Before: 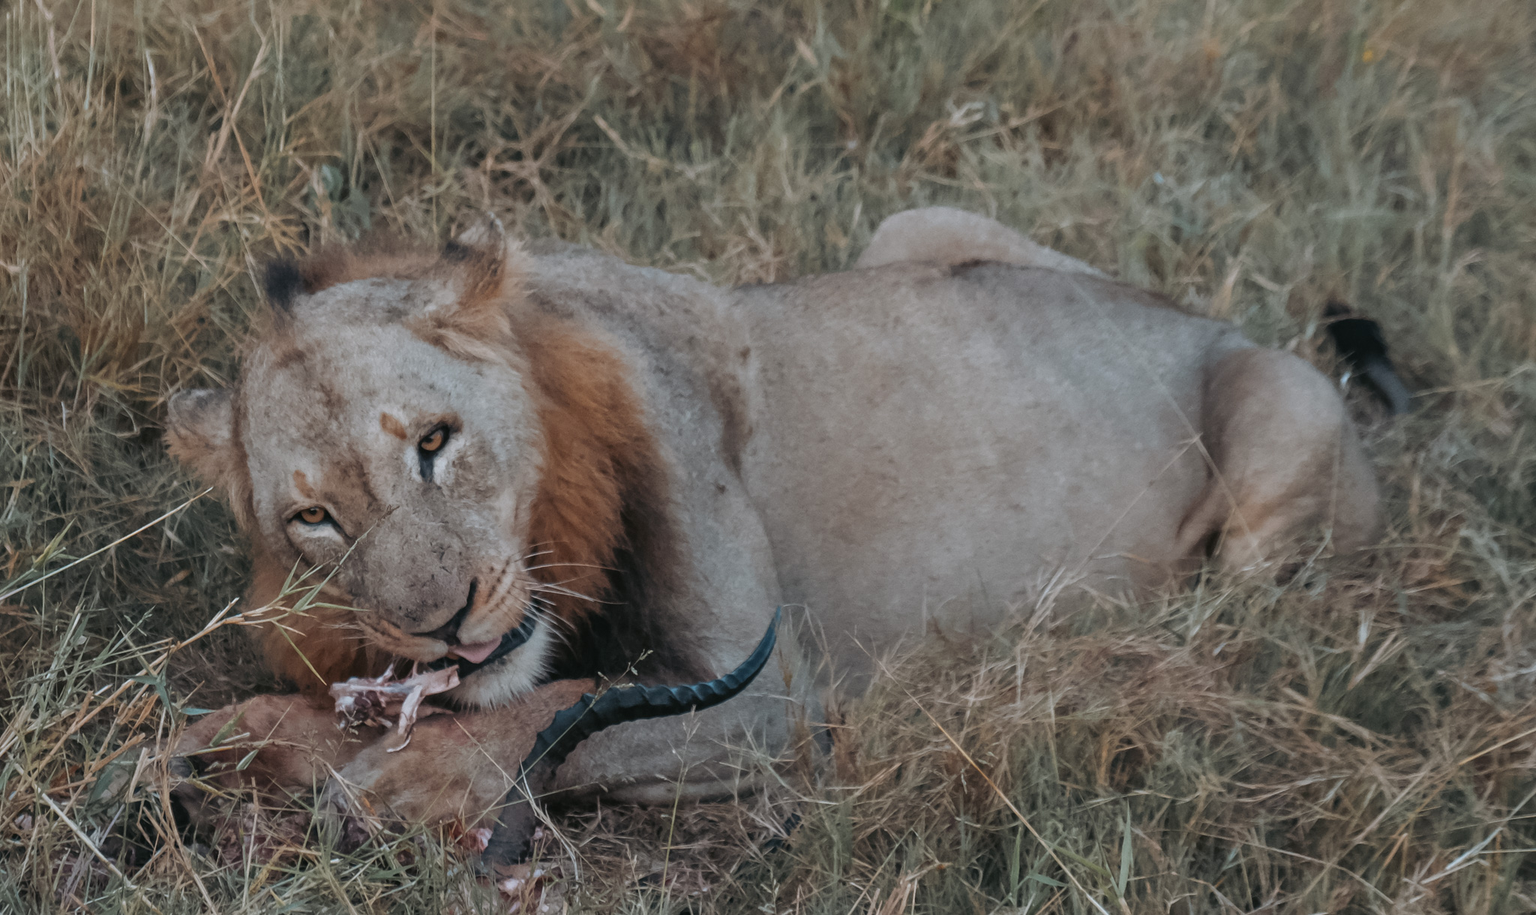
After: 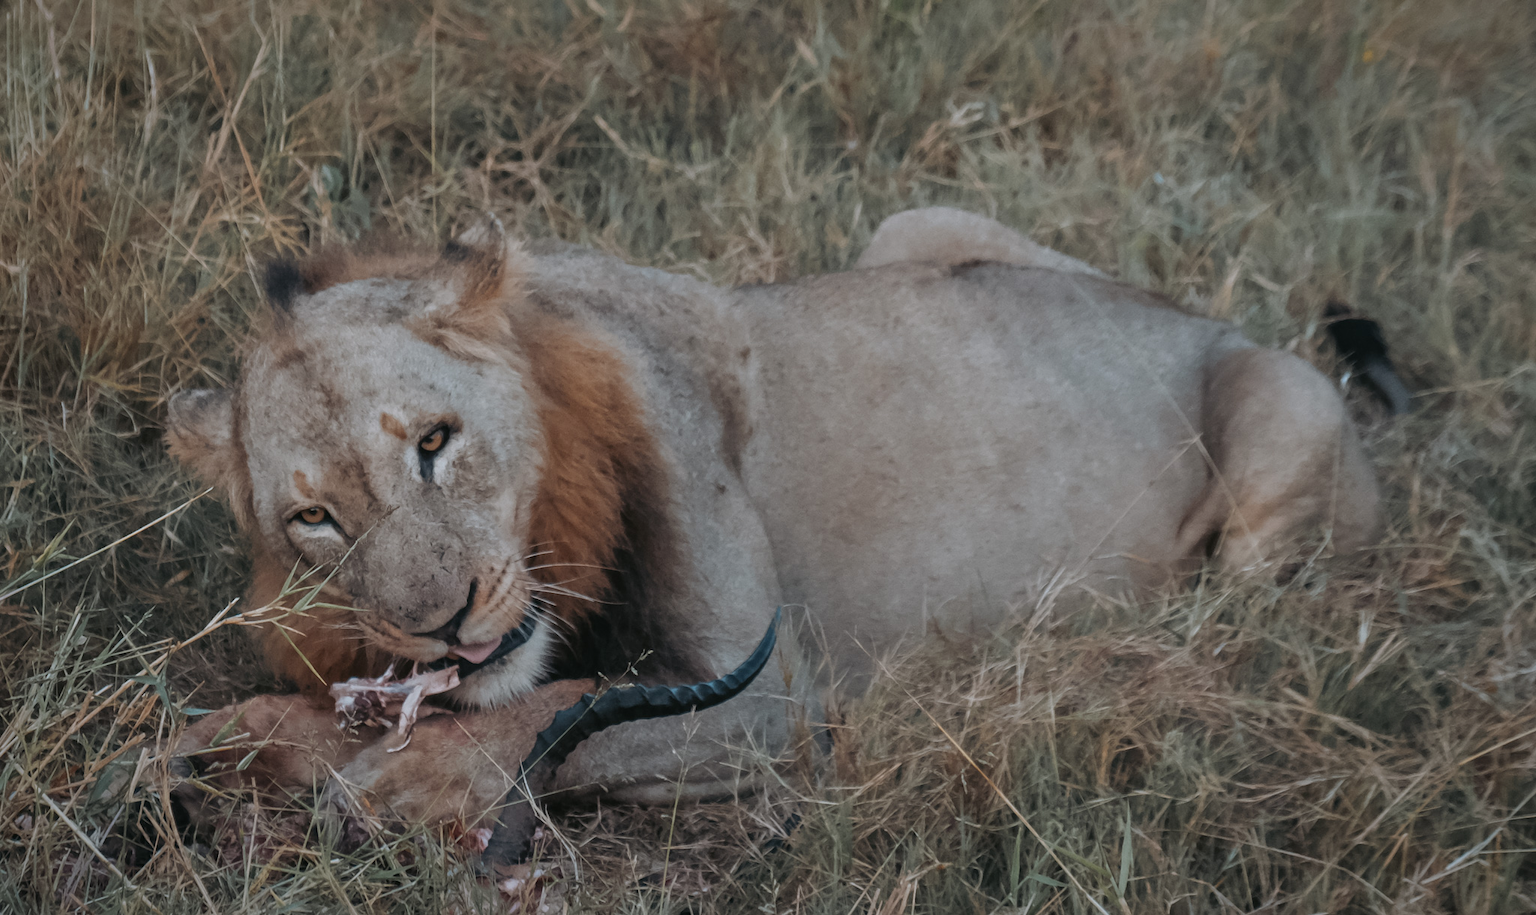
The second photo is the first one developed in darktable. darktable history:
contrast brightness saturation: saturation -0.05
shadows and highlights: shadows -20, white point adjustment -2, highlights -35
vignetting: fall-off start 80.87%, fall-off radius 61.59%, brightness -0.384, saturation 0.007, center (0, 0.007), automatic ratio true, width/height ratio 1.418
